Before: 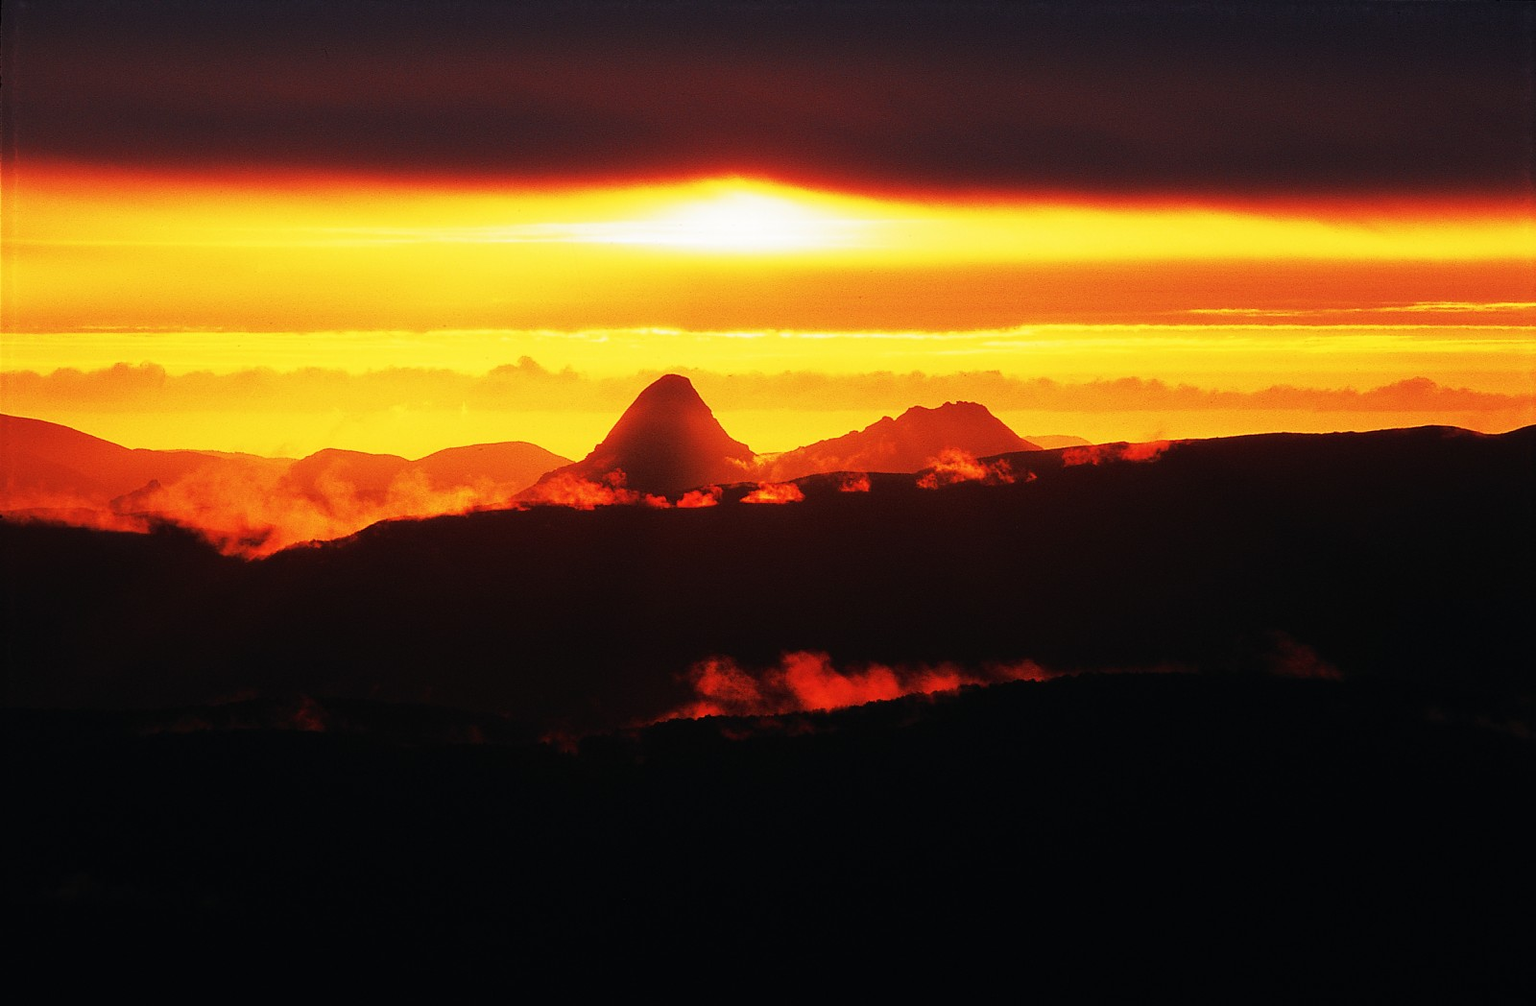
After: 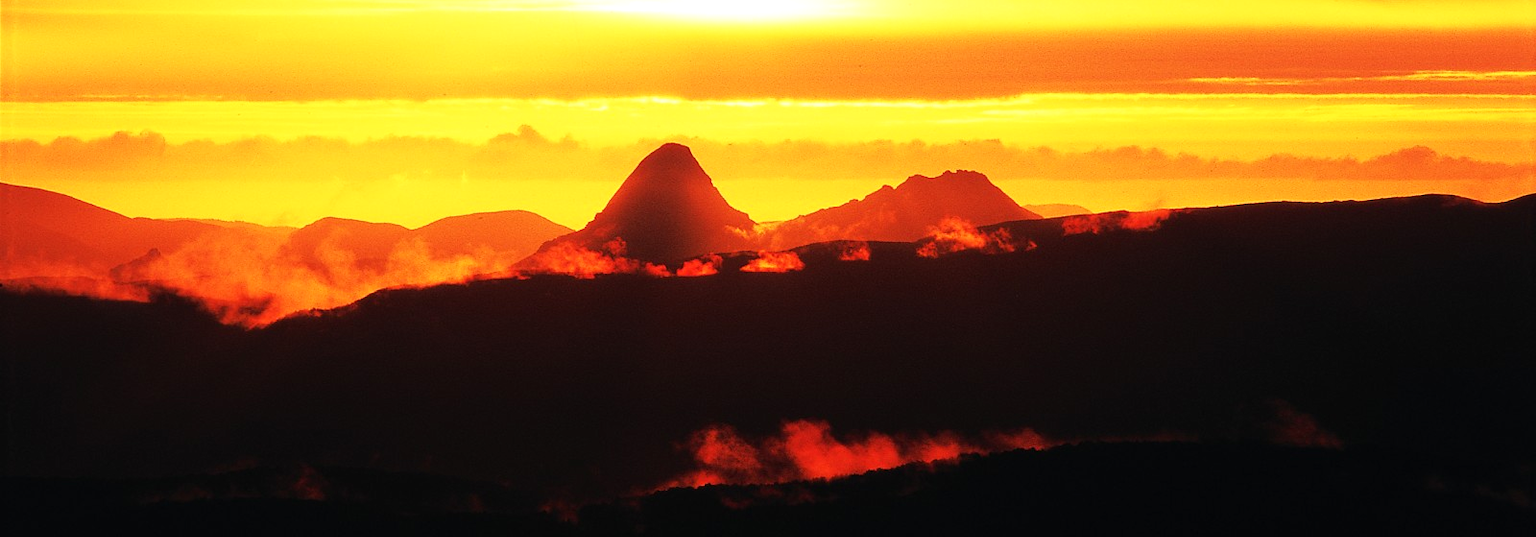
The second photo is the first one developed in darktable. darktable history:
exposure: exposure 0.191 EV, compensate highlight preservation false
crop and rotate: top 23.043%, bottom 23.437%
